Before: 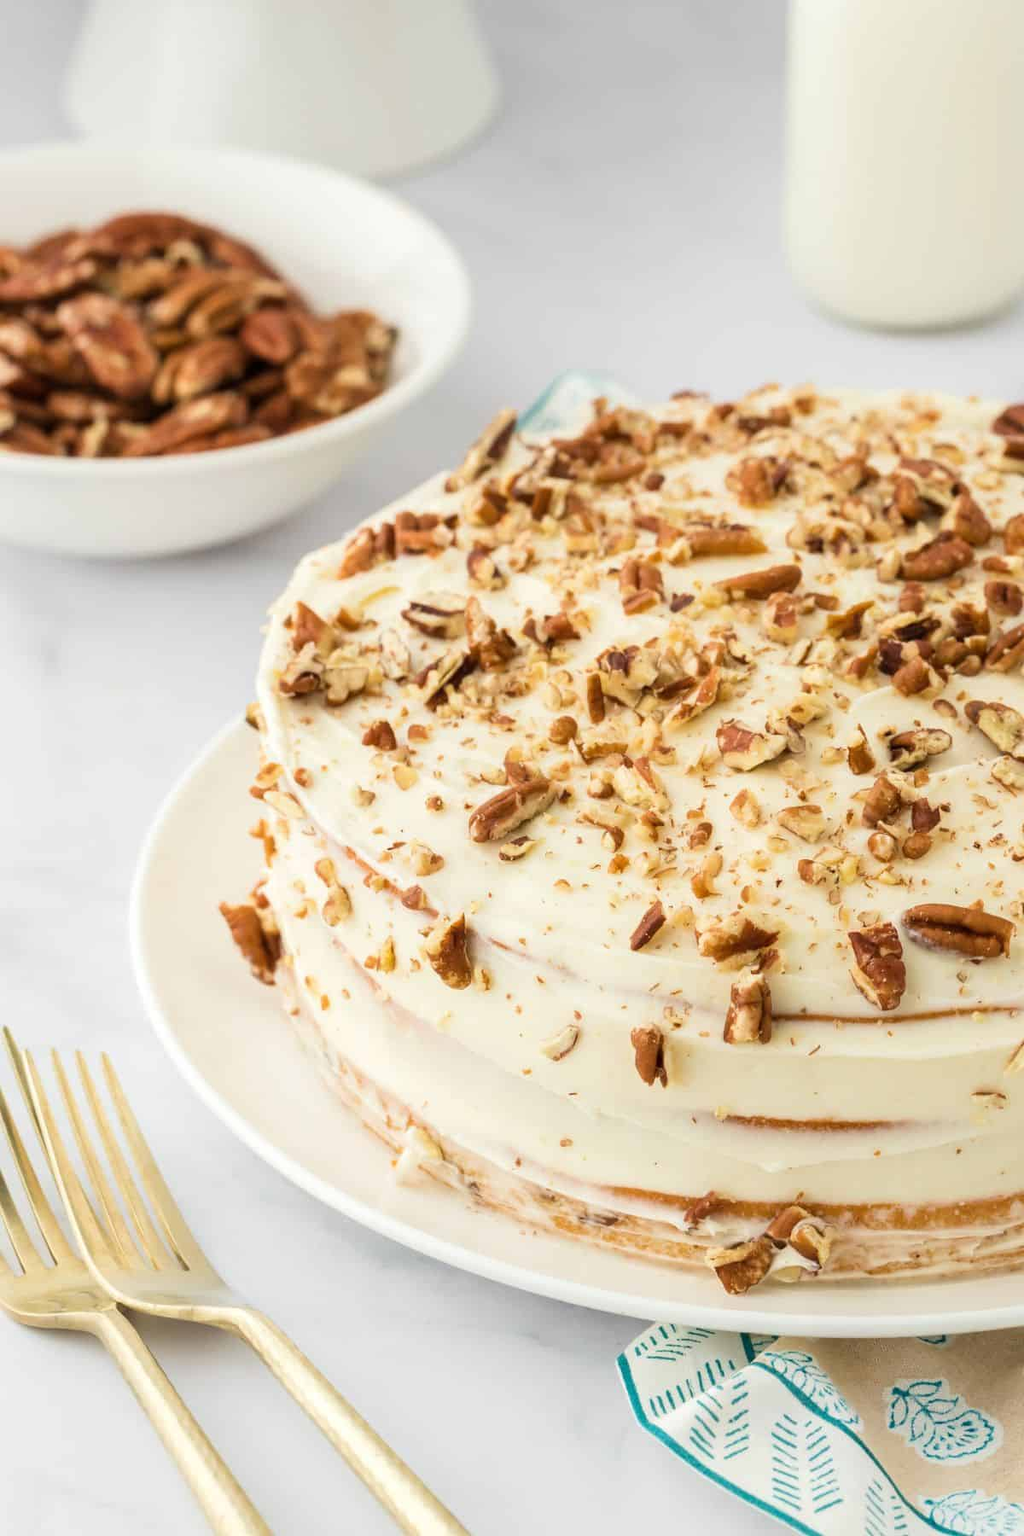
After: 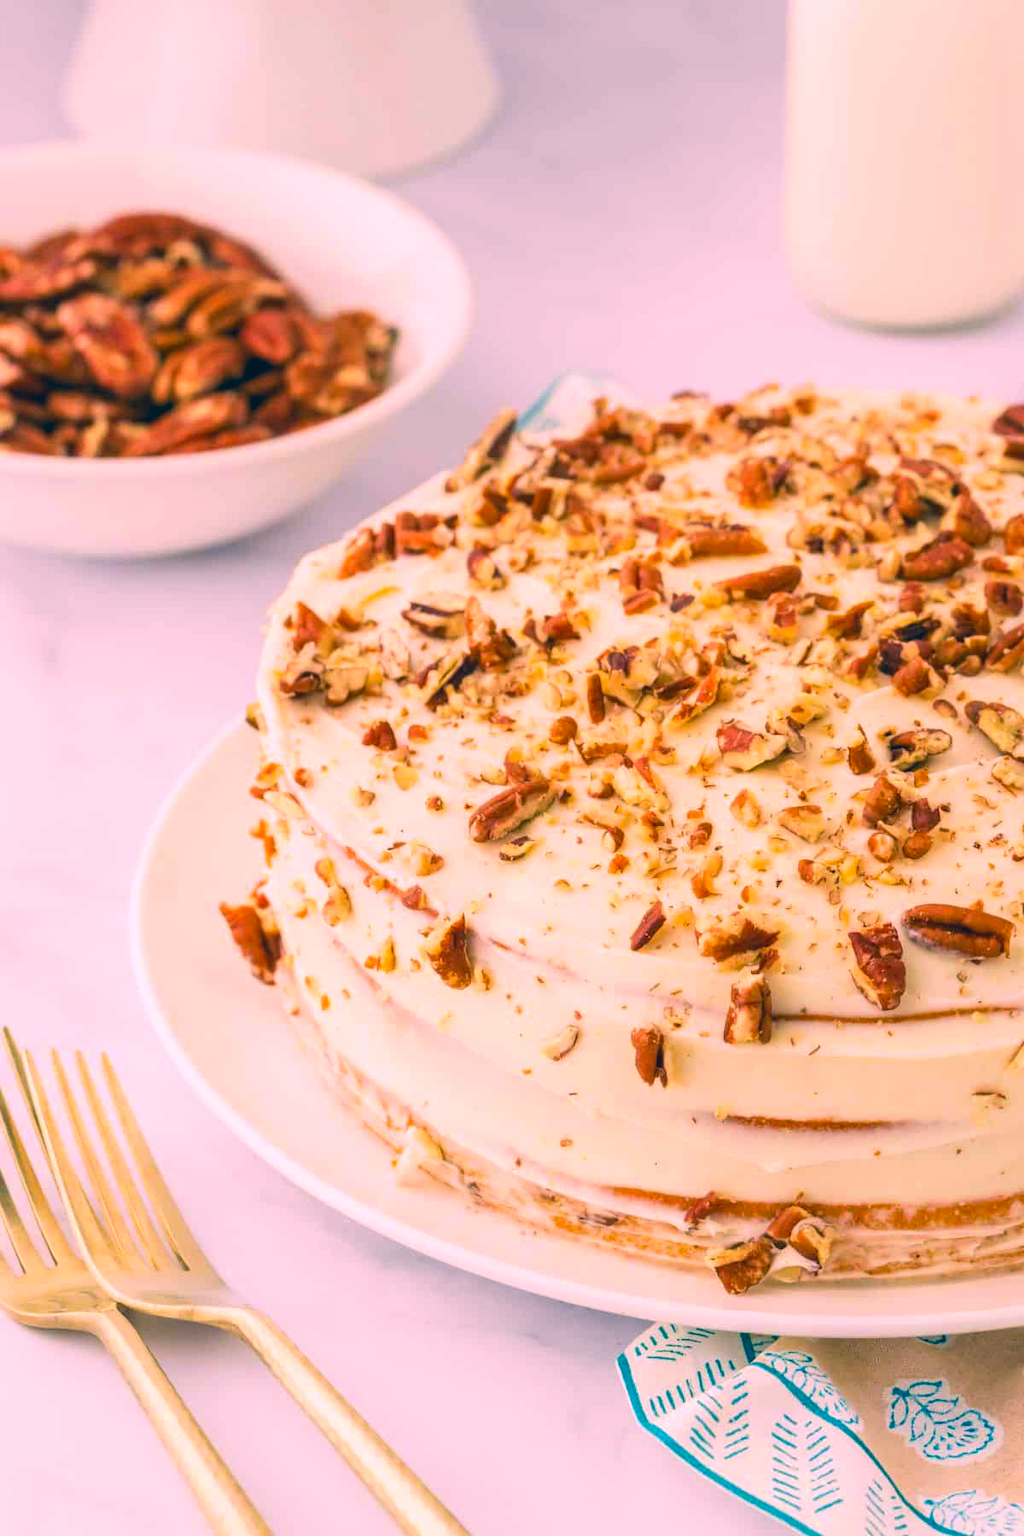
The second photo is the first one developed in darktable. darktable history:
local contrast: detail 110%
color correction: highlights a* 16.9, highlights b* 0.216, shadows a* -15.03, shadows b* -13.89, saturation 1.54
